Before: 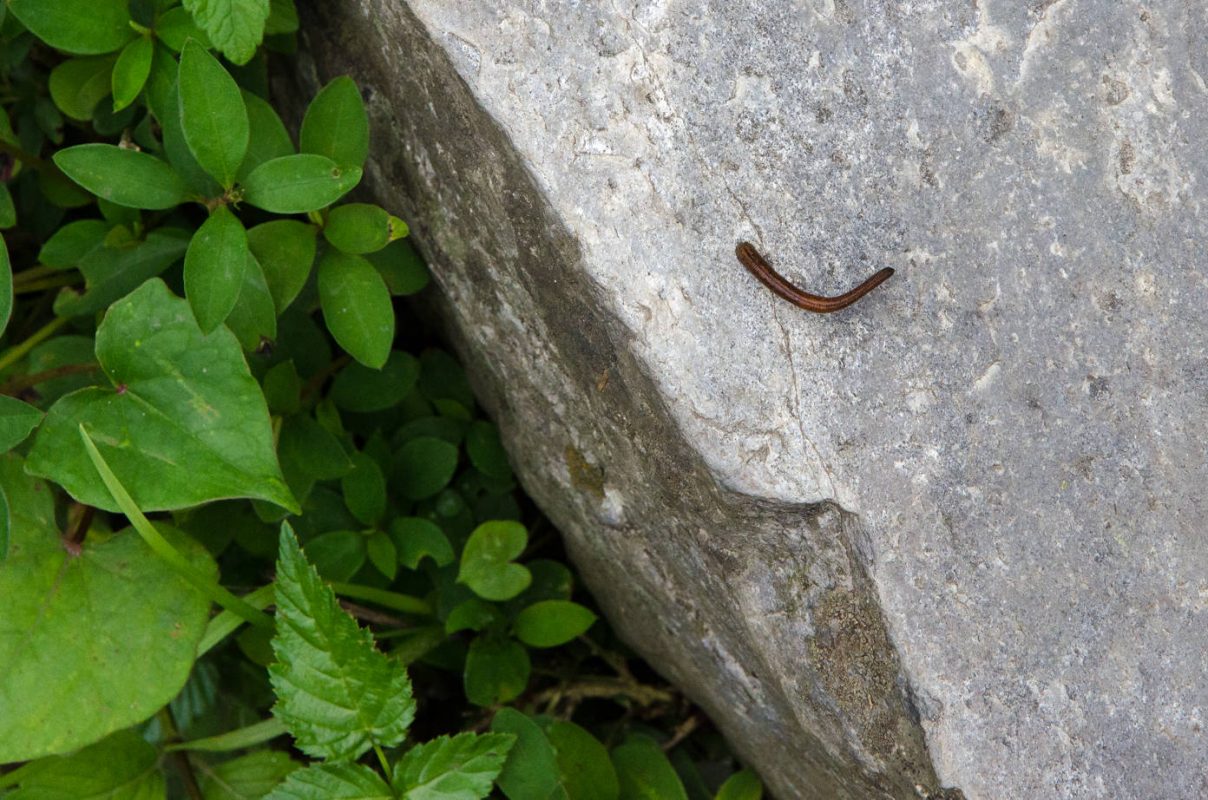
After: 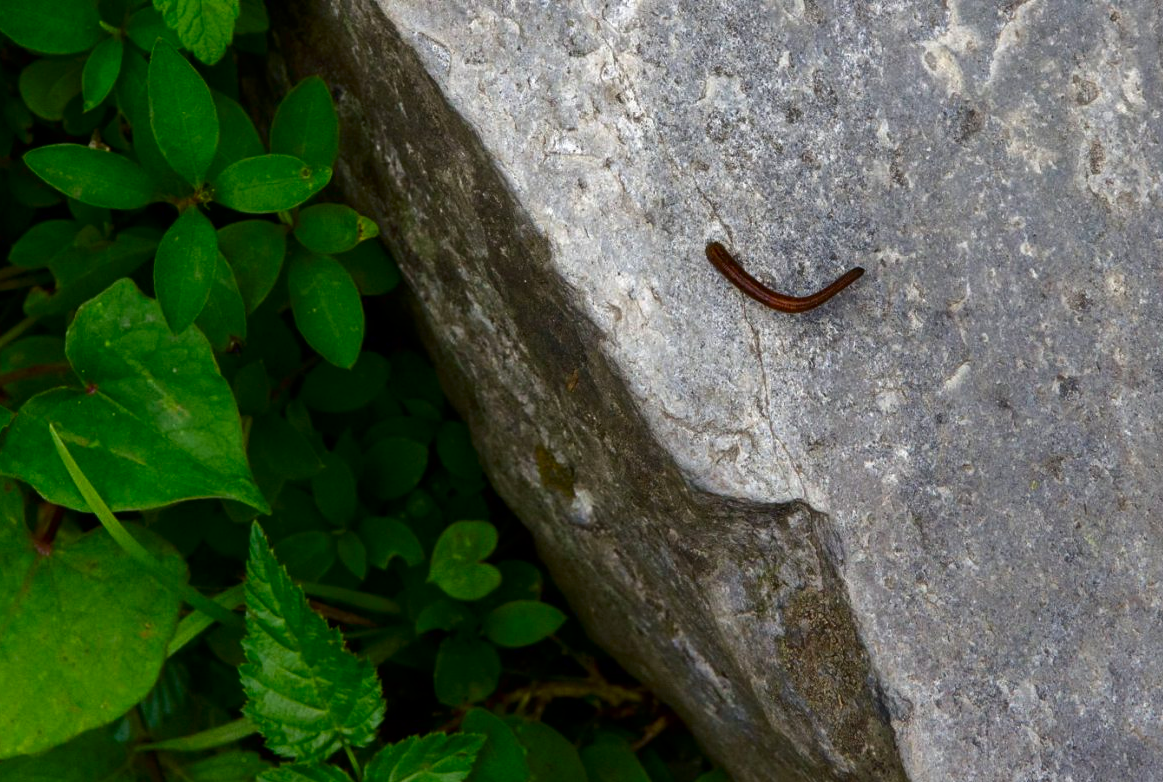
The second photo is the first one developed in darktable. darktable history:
contrast brightness saturation: brightness -0.25, saturation 0.2
crop and rotate: left 2.536%, right 1.107%, bottom 2.246%
